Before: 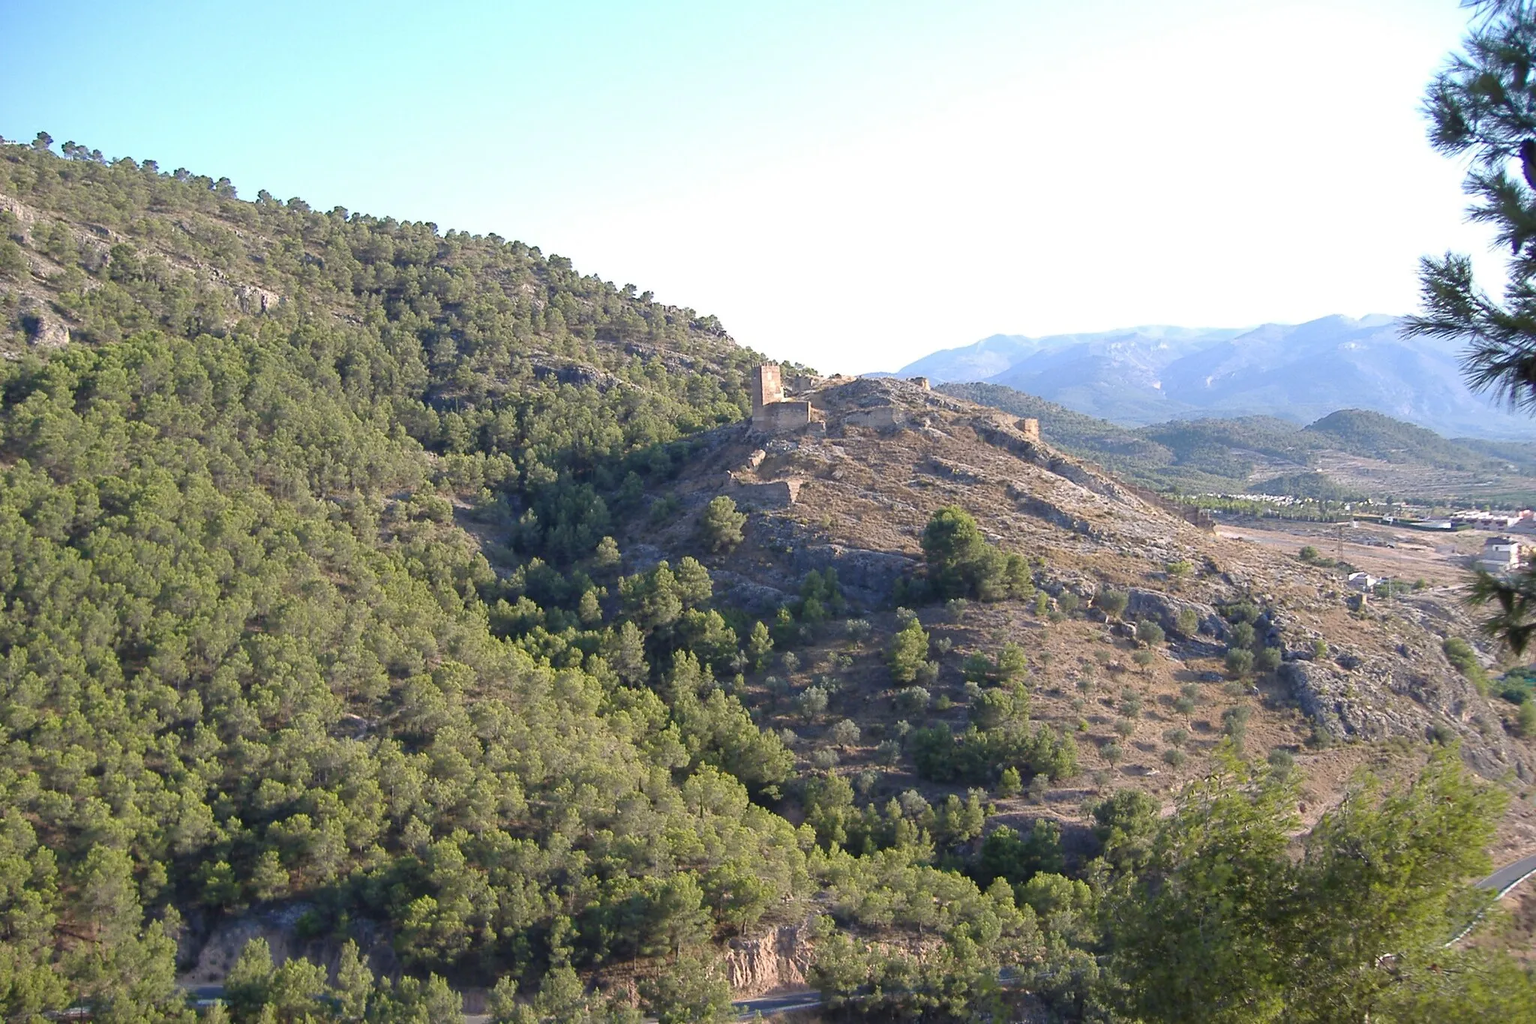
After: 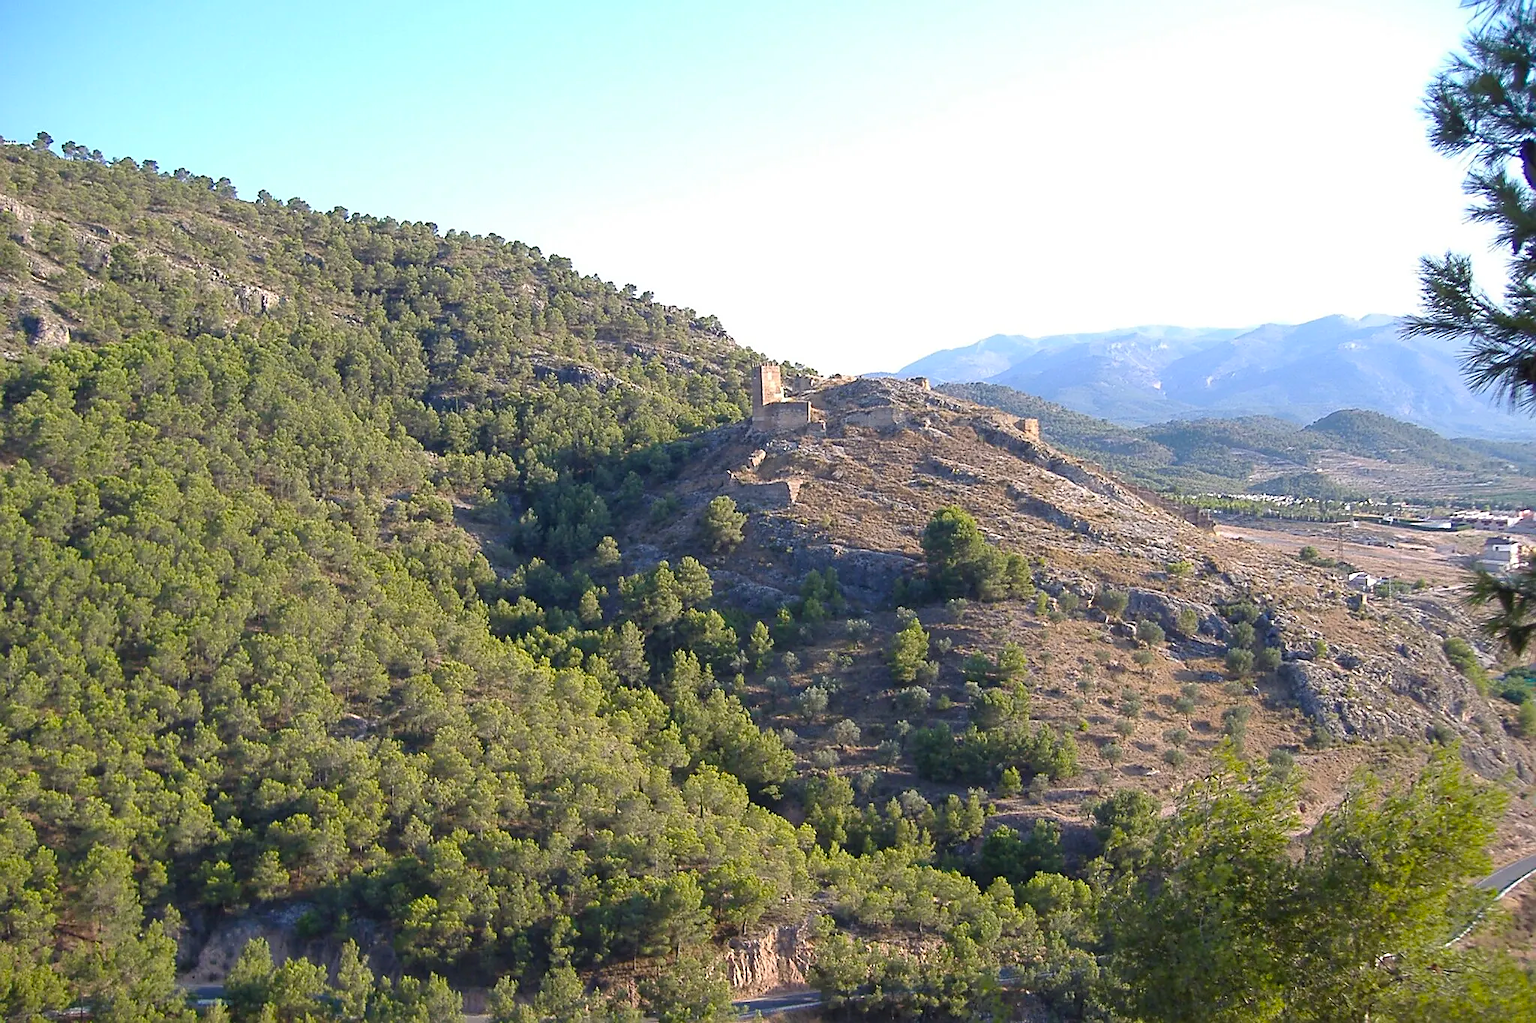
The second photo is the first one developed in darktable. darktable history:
color balance: output saturation 120%
sharpen: on, module defaults
